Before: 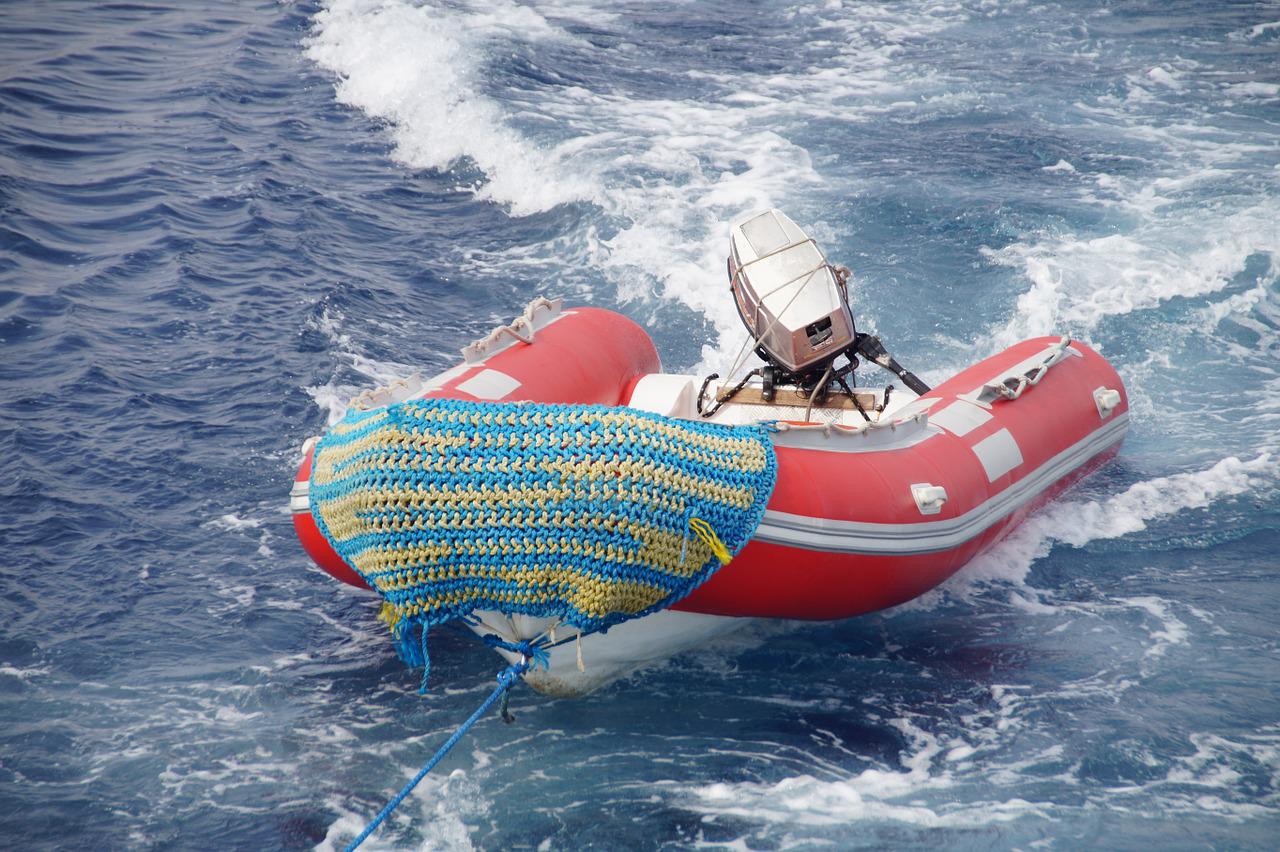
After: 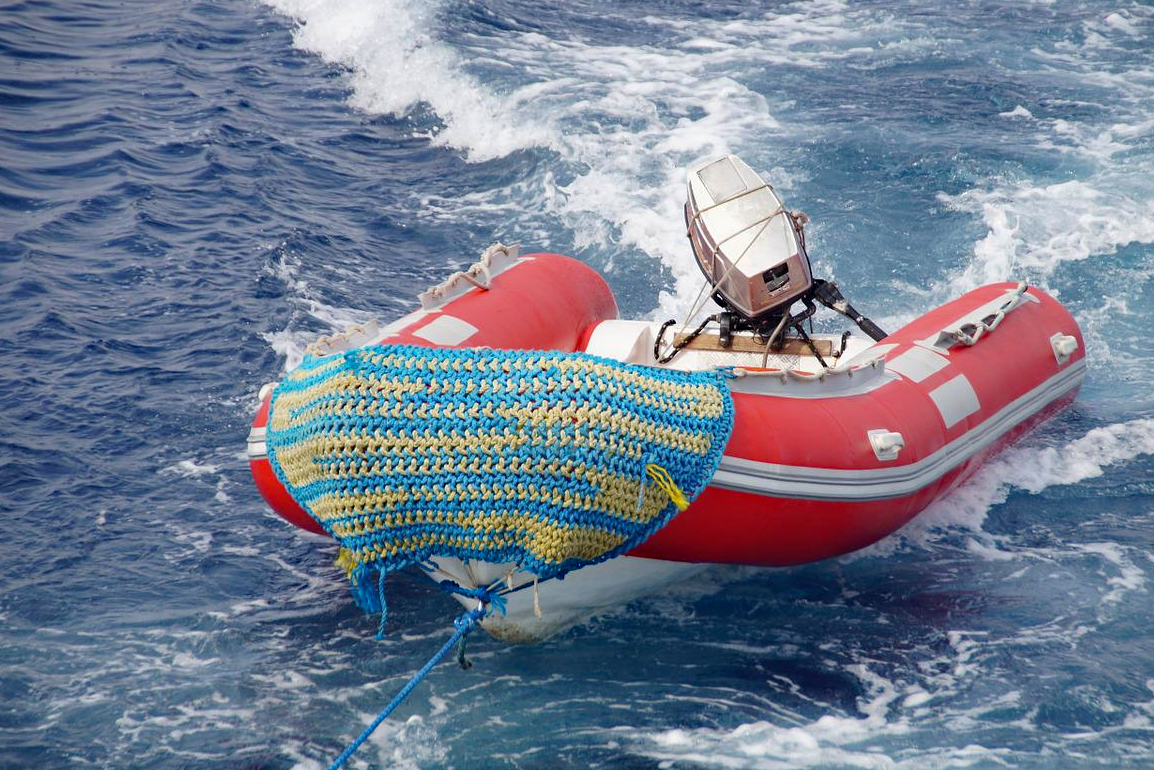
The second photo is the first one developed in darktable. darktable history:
haze removal: strength 0.287, distance 0.253, adaptive false
crop: left 3.424%, top 6.376%, right 6.401%, bottom 3.17%
